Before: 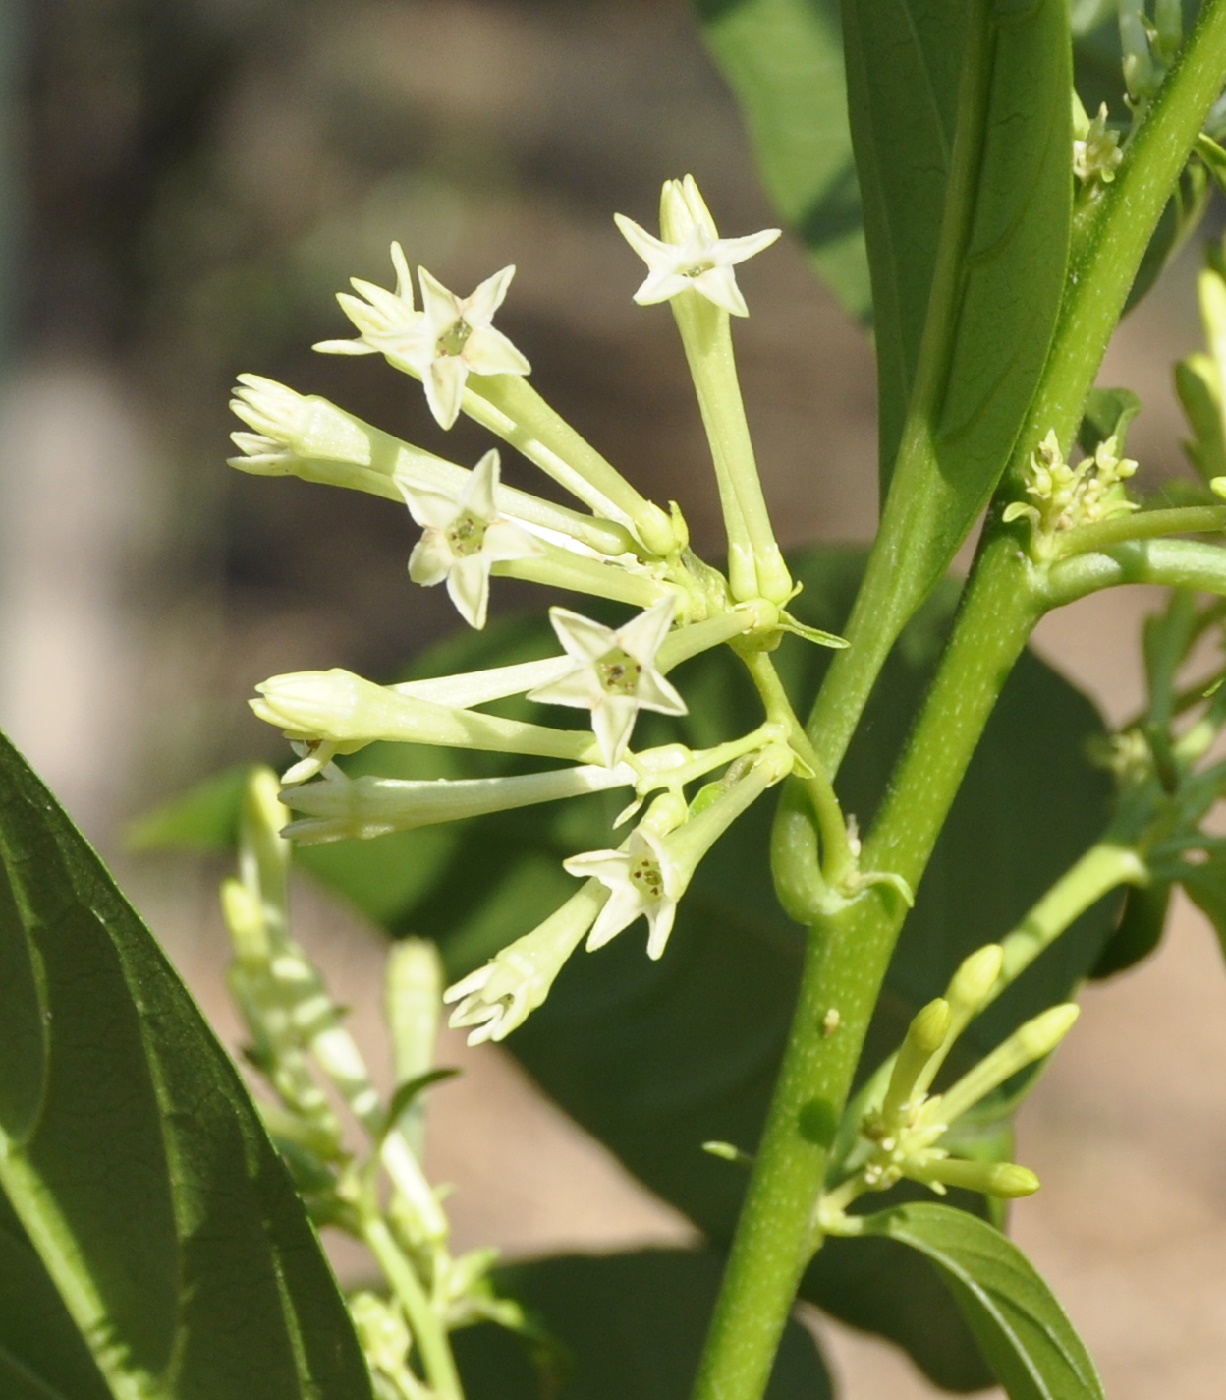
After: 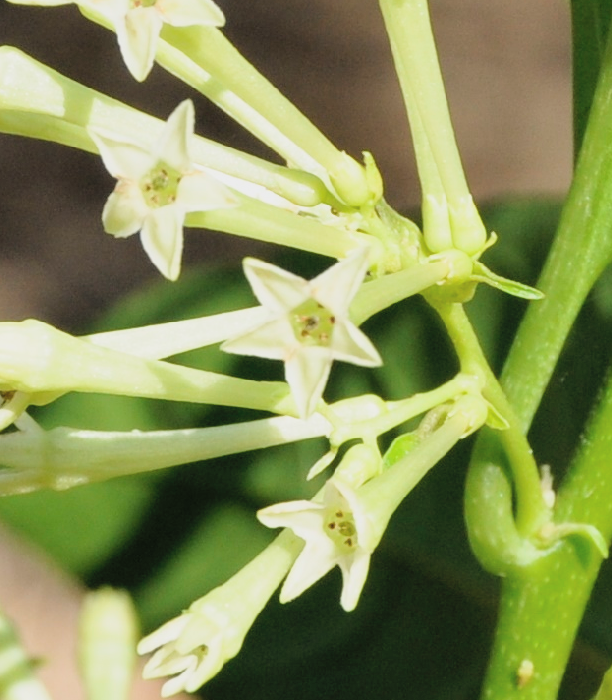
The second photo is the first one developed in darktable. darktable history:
crop: left 25%, top 25%, right 25%, bottom 25%
filmic rgb: black relative exposure -5 EV, white relative exposure 3.5 EV, hardness 3.19, contrast 1.2, highlights saturation mix -50%
white balance: emerald 1
contrast brightness saturation: brightness 0.13
